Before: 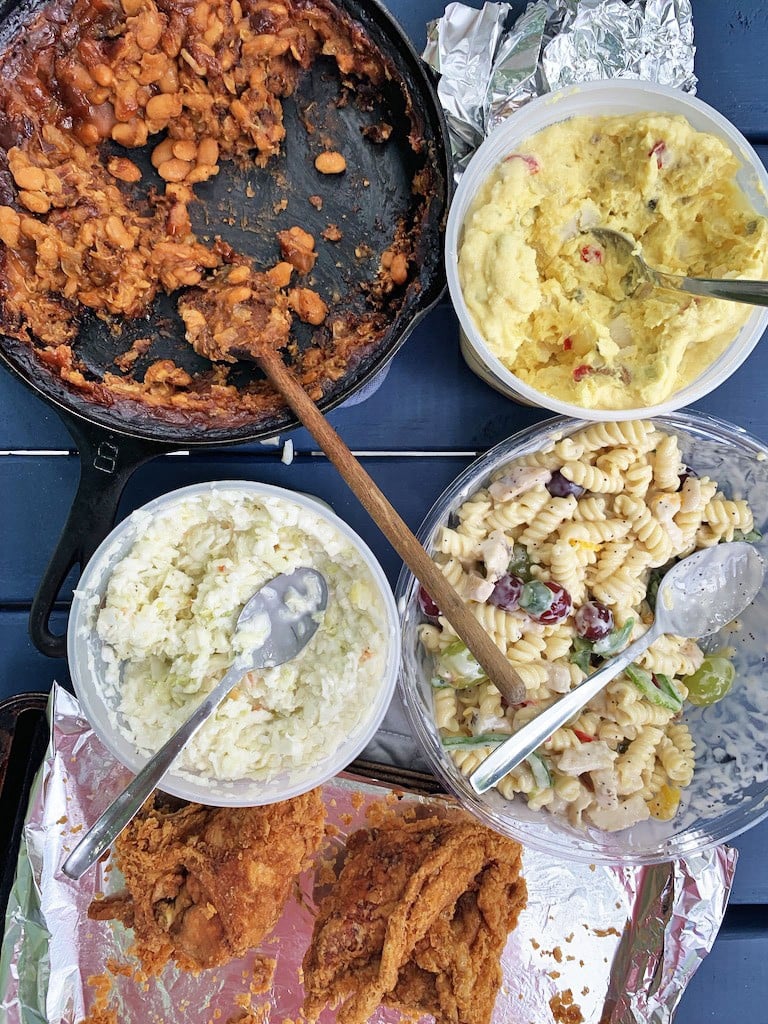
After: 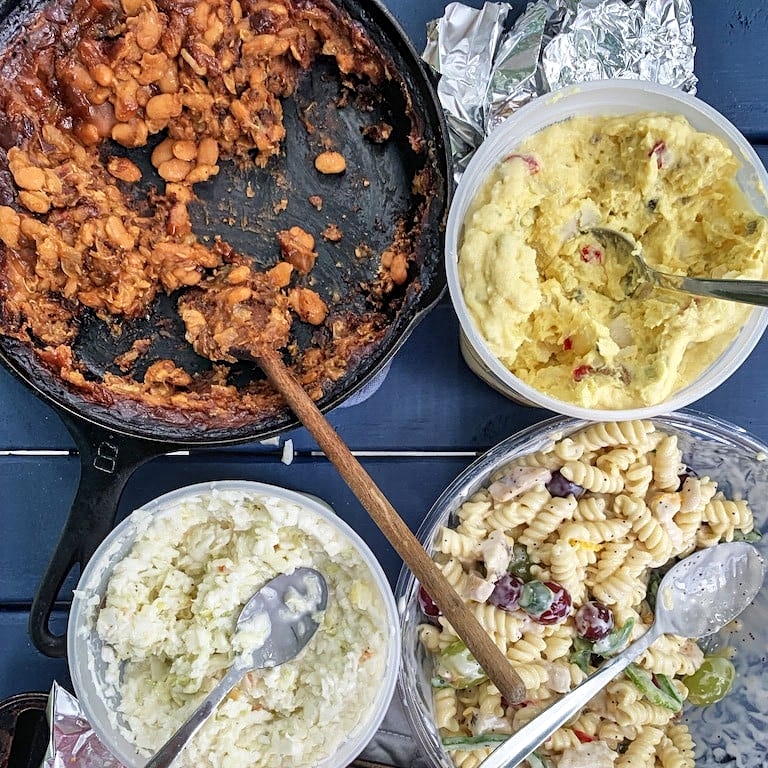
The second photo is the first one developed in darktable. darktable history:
local contrast: on, module defaults
sharpen: amount 0.215
crop: bottom 24.982%
